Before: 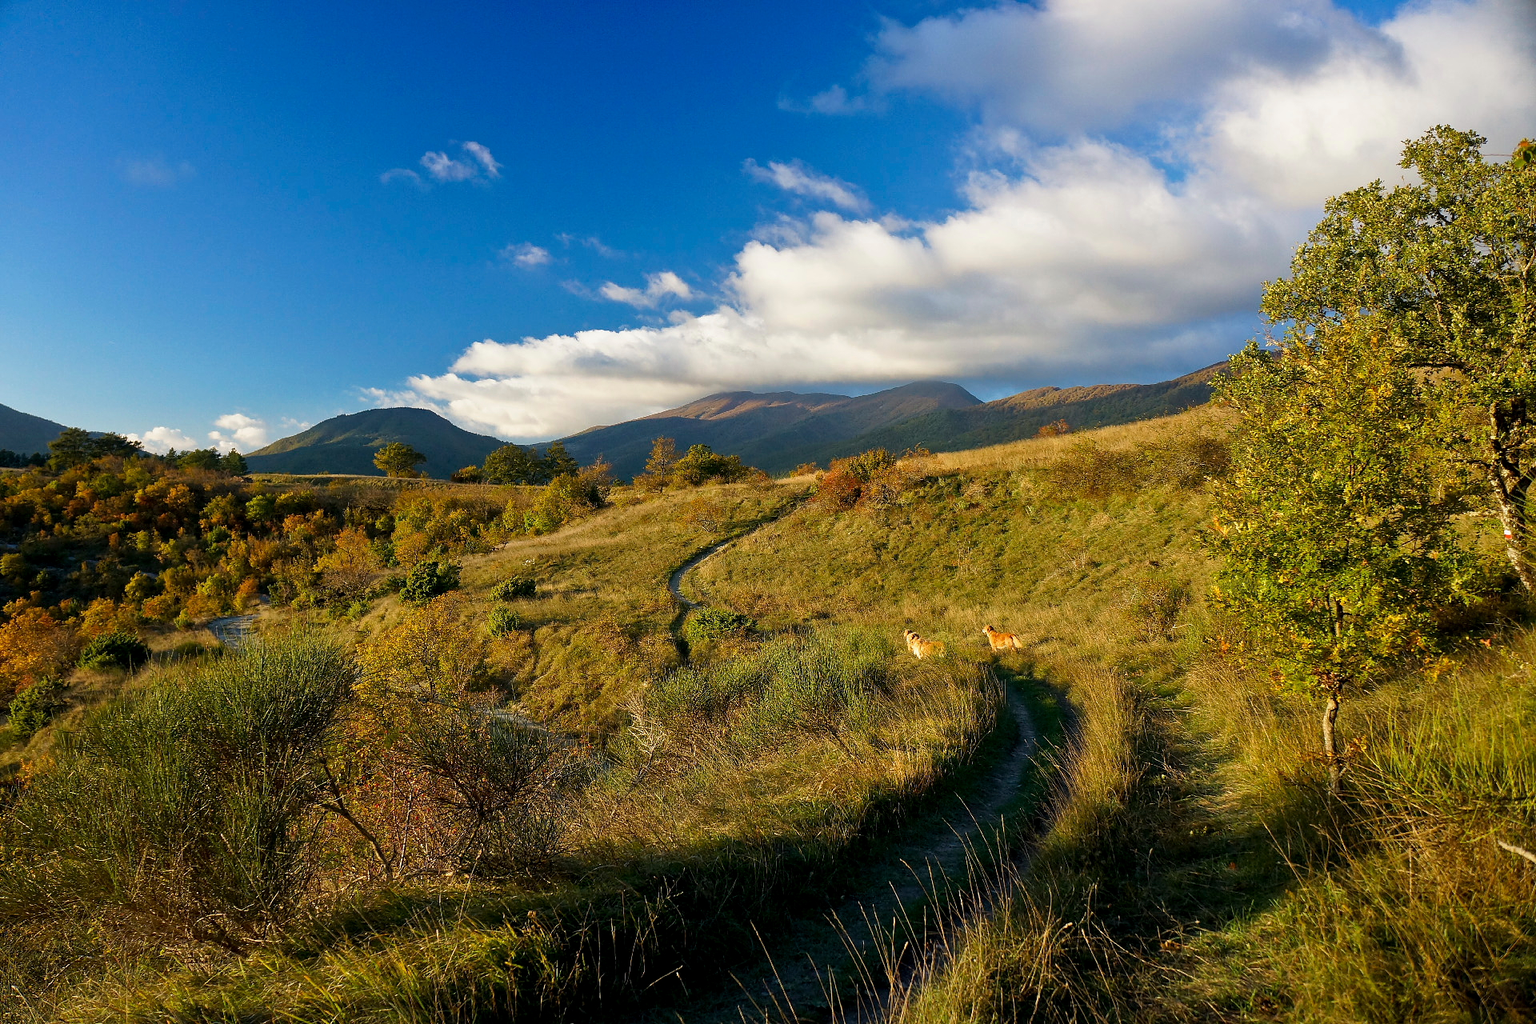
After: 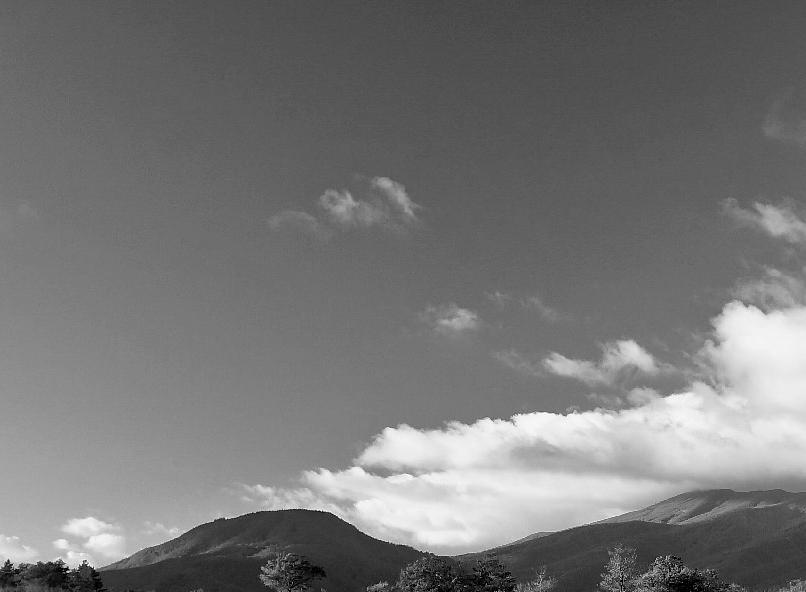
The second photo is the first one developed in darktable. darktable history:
monochrome: on, module defaults
exposure: black level correction 0.005, exposure 0.014 EV, compensate highlight preservation false
crop and rotate: left 10.817%, top 0.062%, right 47.194%, bottom 53.626%
shadows and highlights: radius 264.75, soften with gaussian
